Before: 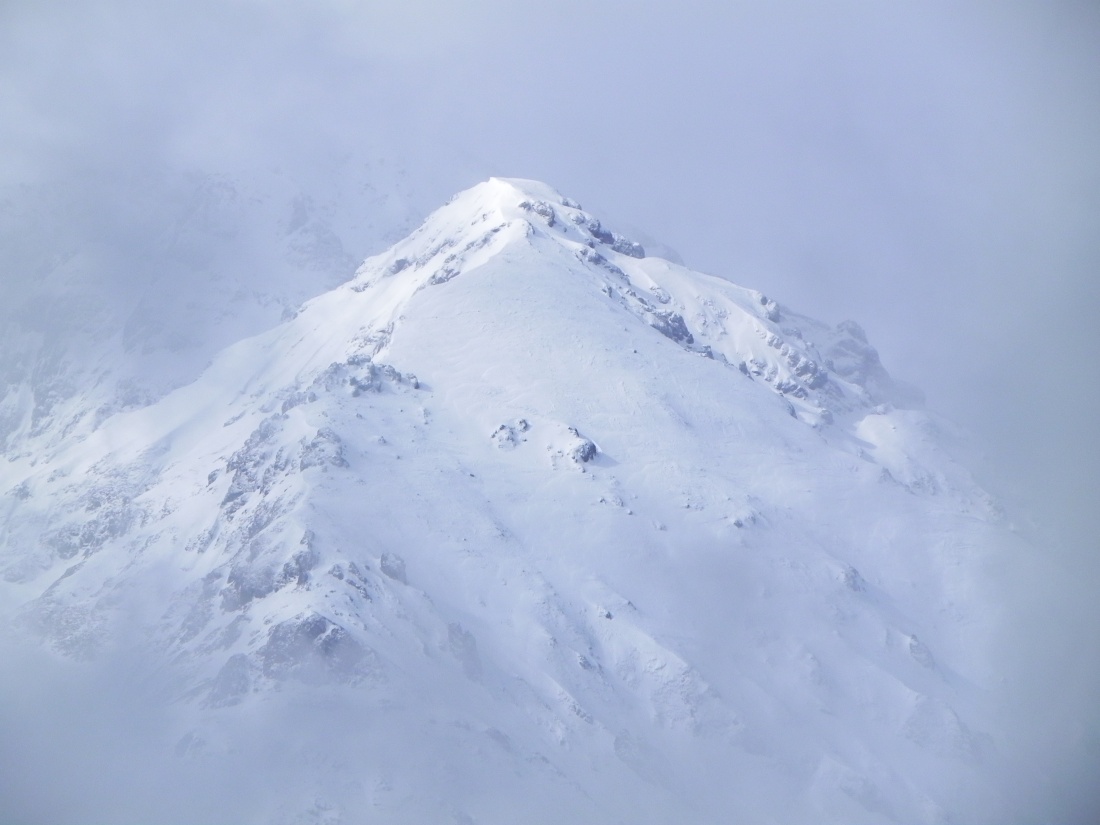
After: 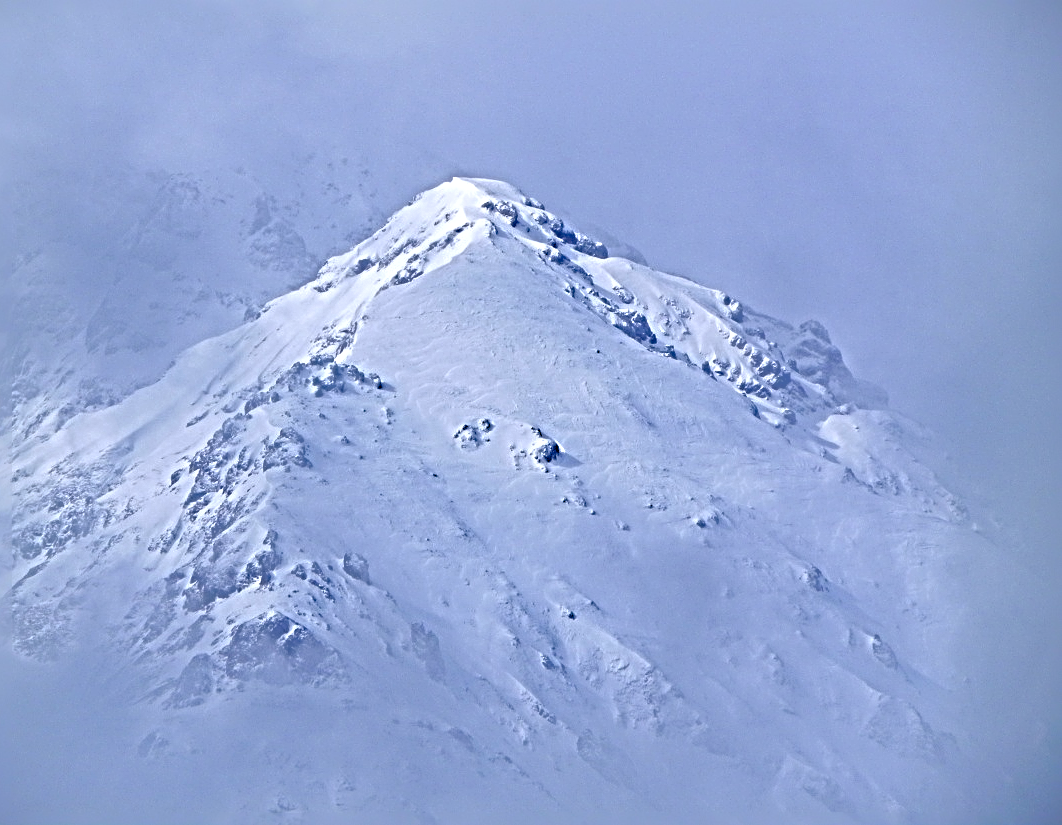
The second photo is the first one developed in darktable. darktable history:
crop and rotate: left 3.448%
exposure: compensate highlight preservation false
shadows and highlights: on, module defaults
sharpen: radius 6.271, amount 1.805, threshold 0.172
color balance rgb: perceptual saturation grading › global saturation 27.373%, perceptual saturation grading › highlights -27.848%, perceptual saturation grading › mid-tones 15.226%, perceptual saturation grading › shadows 34.394%
color calibration: illuminant as shot in camera, x 0.358, y 0.373, temperature 4628.91 K
